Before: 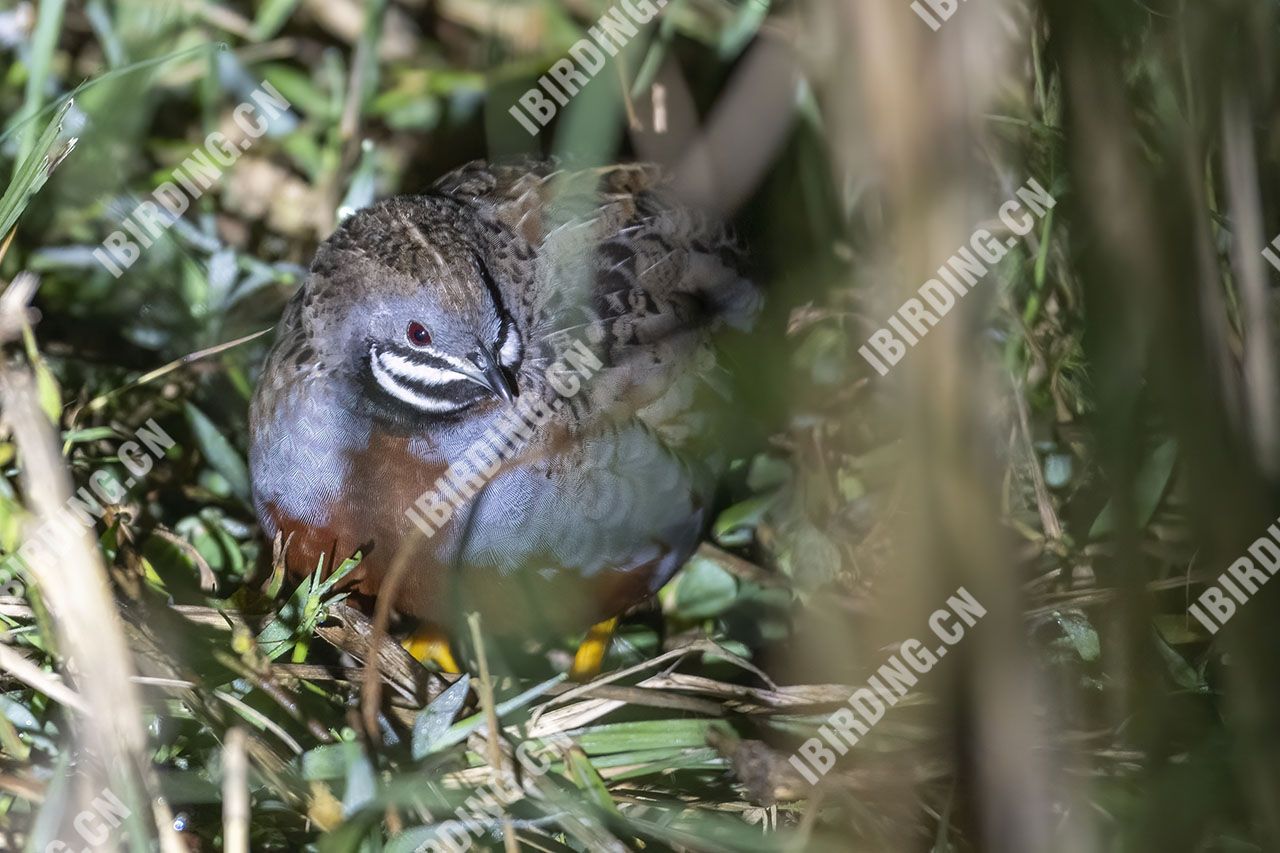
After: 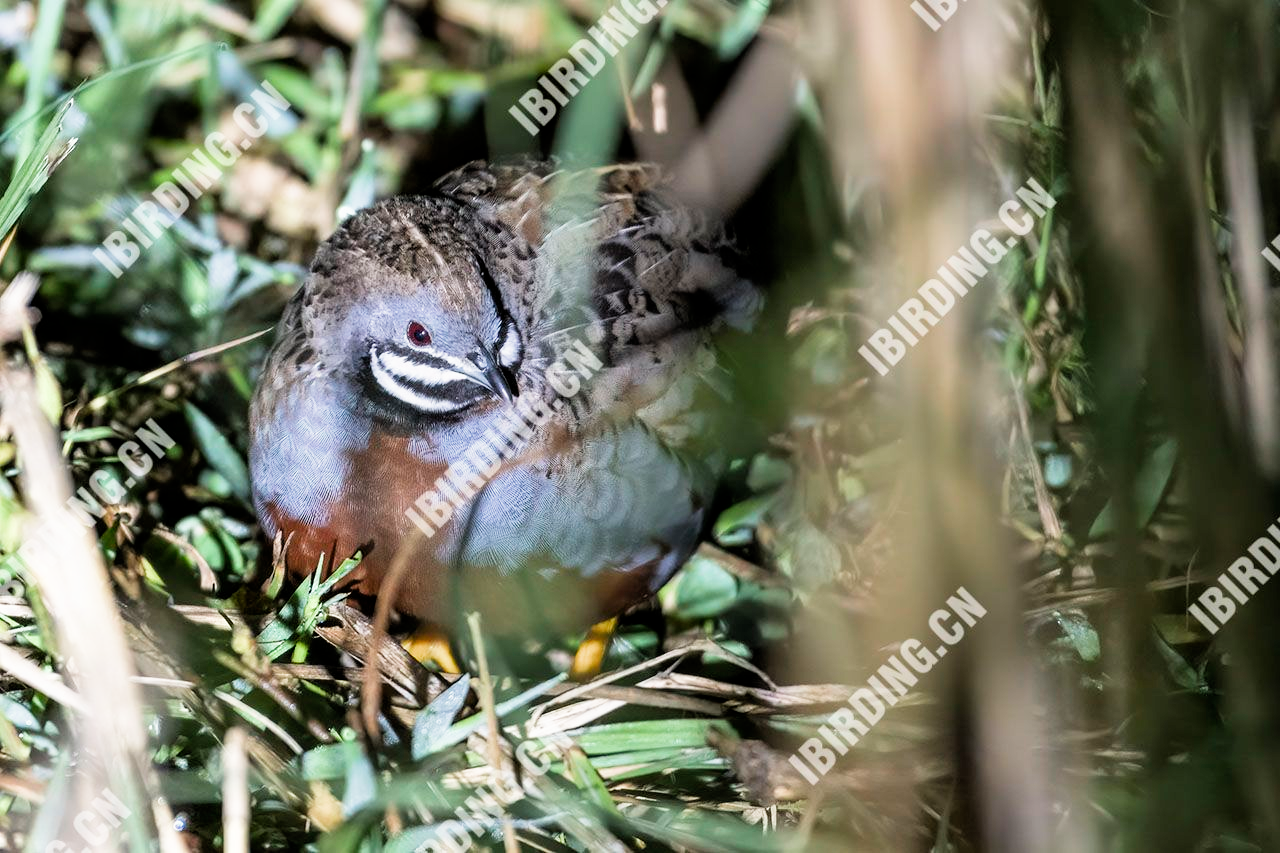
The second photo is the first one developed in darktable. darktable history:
filmic rgb: middle gray luminance 12.6%, black relative exposure -10.12 EV, white relative exposure 3.47 EV, threshold 5.99 EV, target black luminance 0%, hardness 5.72, latitude 44.76%, contrast 1.217, highlights saturation mix 4.18%, shadows ↔ highlights balance 26.43%, add noise in highlights 0.001, color science v3 (2019), use custom middle-gray values true, contrast in highlights soft, enable highlight reconstruction true
